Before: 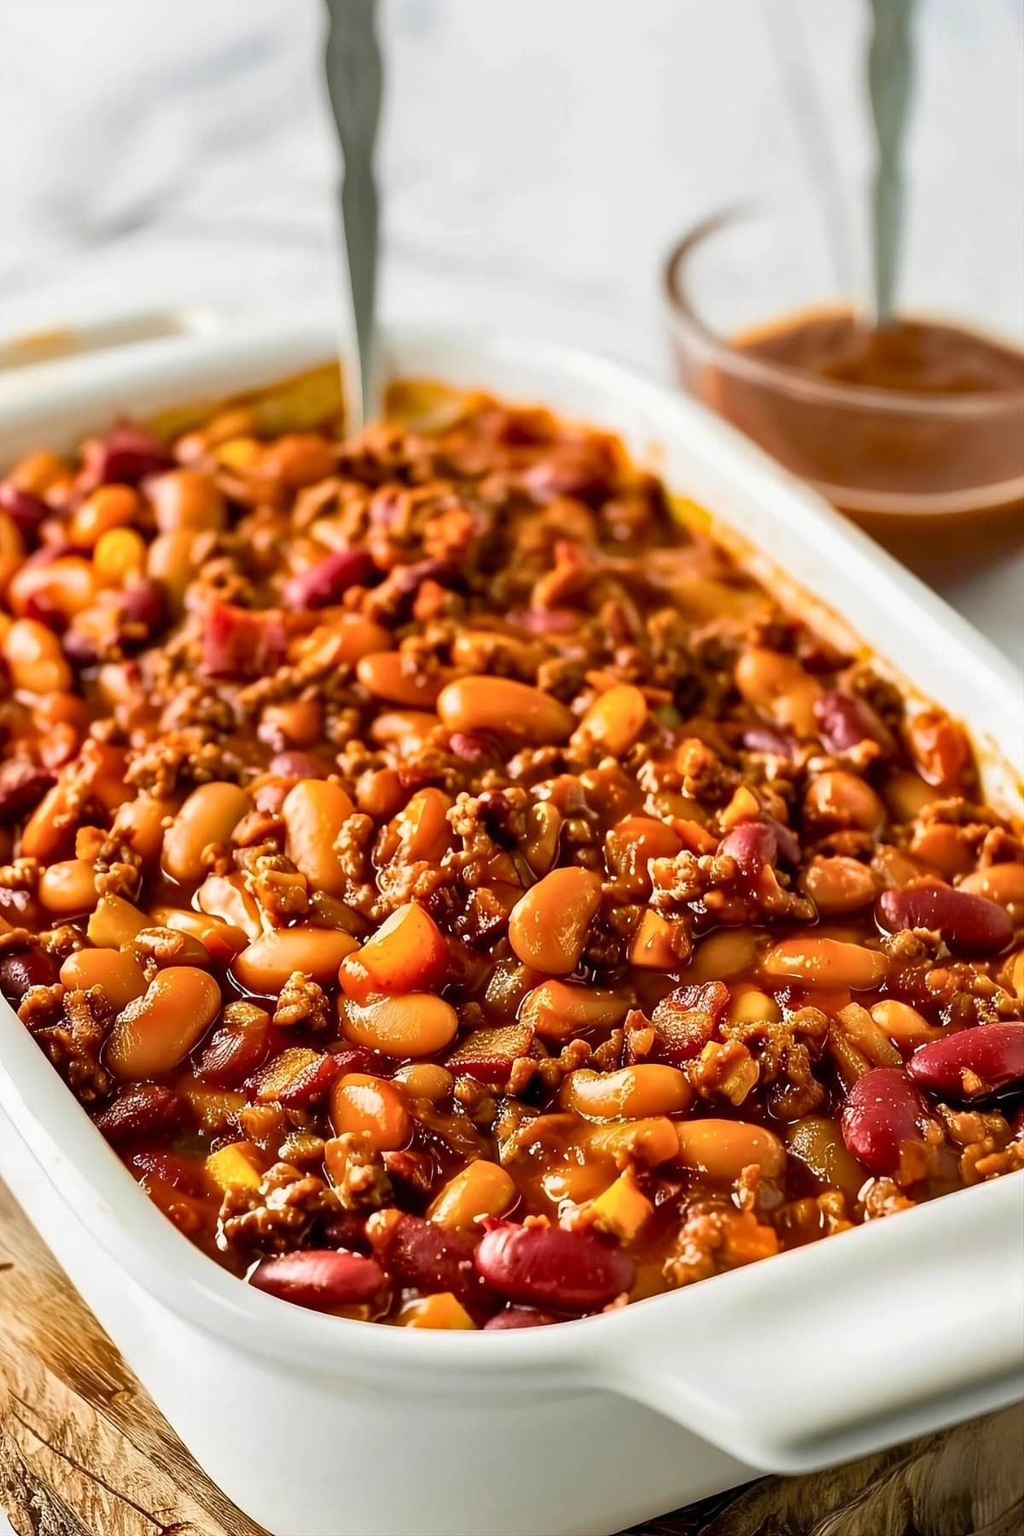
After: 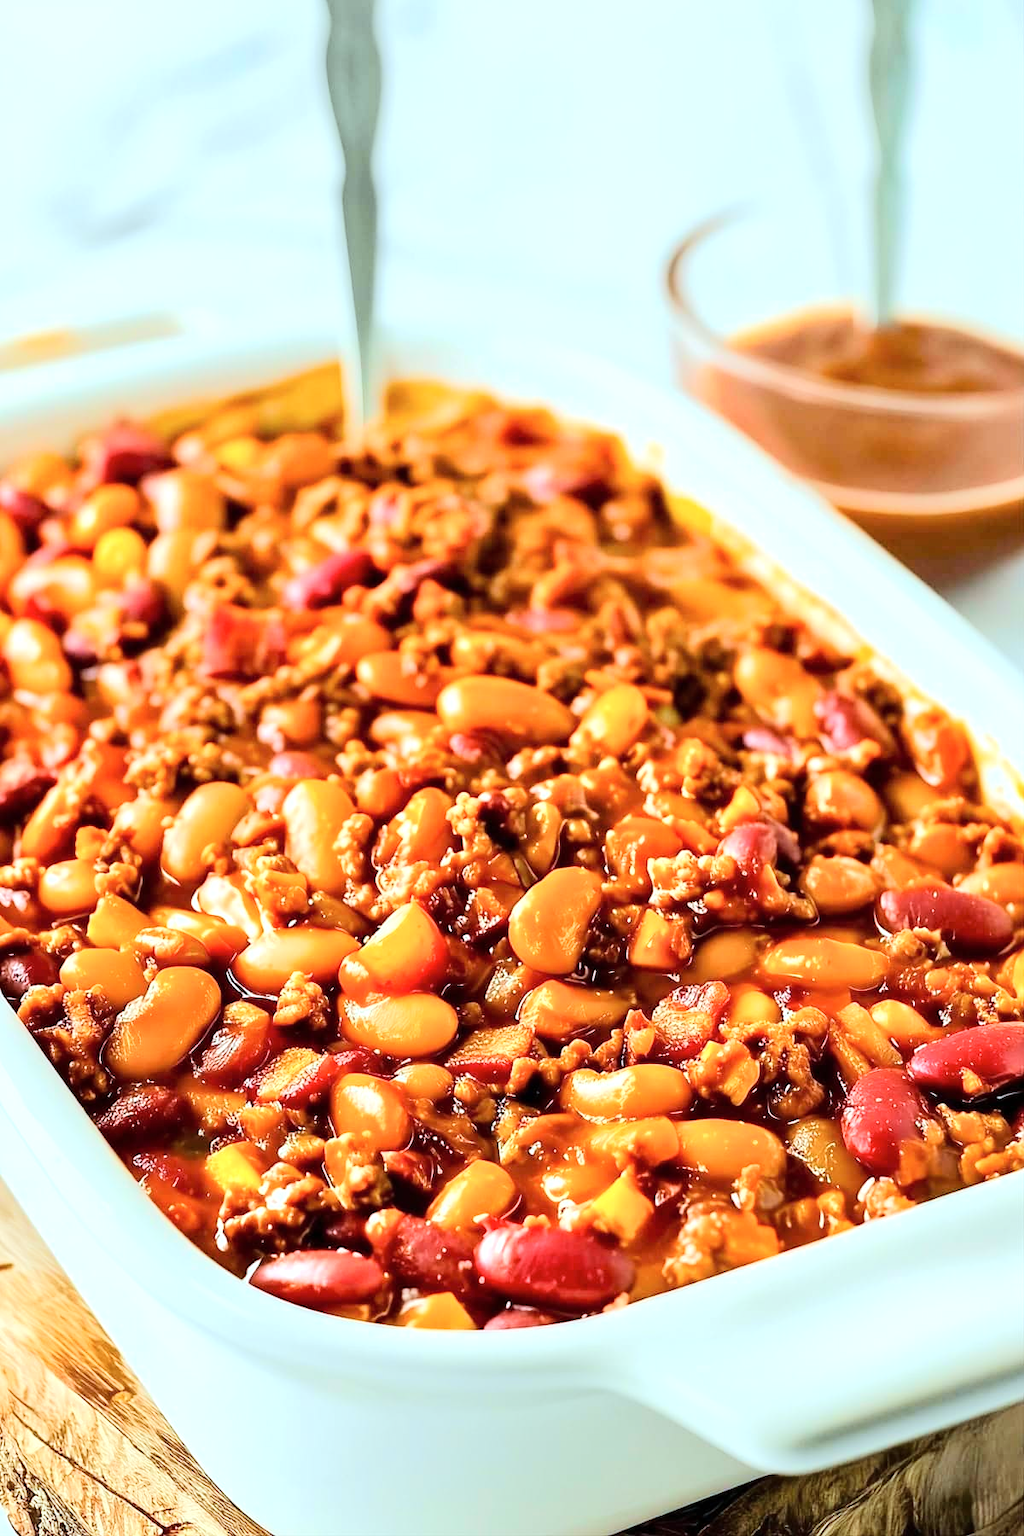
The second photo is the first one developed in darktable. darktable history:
color correction: highlights a* -10.07, highlights b* -9.88
levels: levels [0, 0.476, 0.951]
tone equalizer: -7 EV 0.161 EV, -6 EV 0.606 EV, -5 EV 1.14 EV, -4 EV 1.35 EV, -3 EV 1.18 EV, -2 EV 0.6 EV, -1 EV 0.146 EV, edges refinement/feathering 500, mask exposure compensation -1.57 EV, preserve details no
